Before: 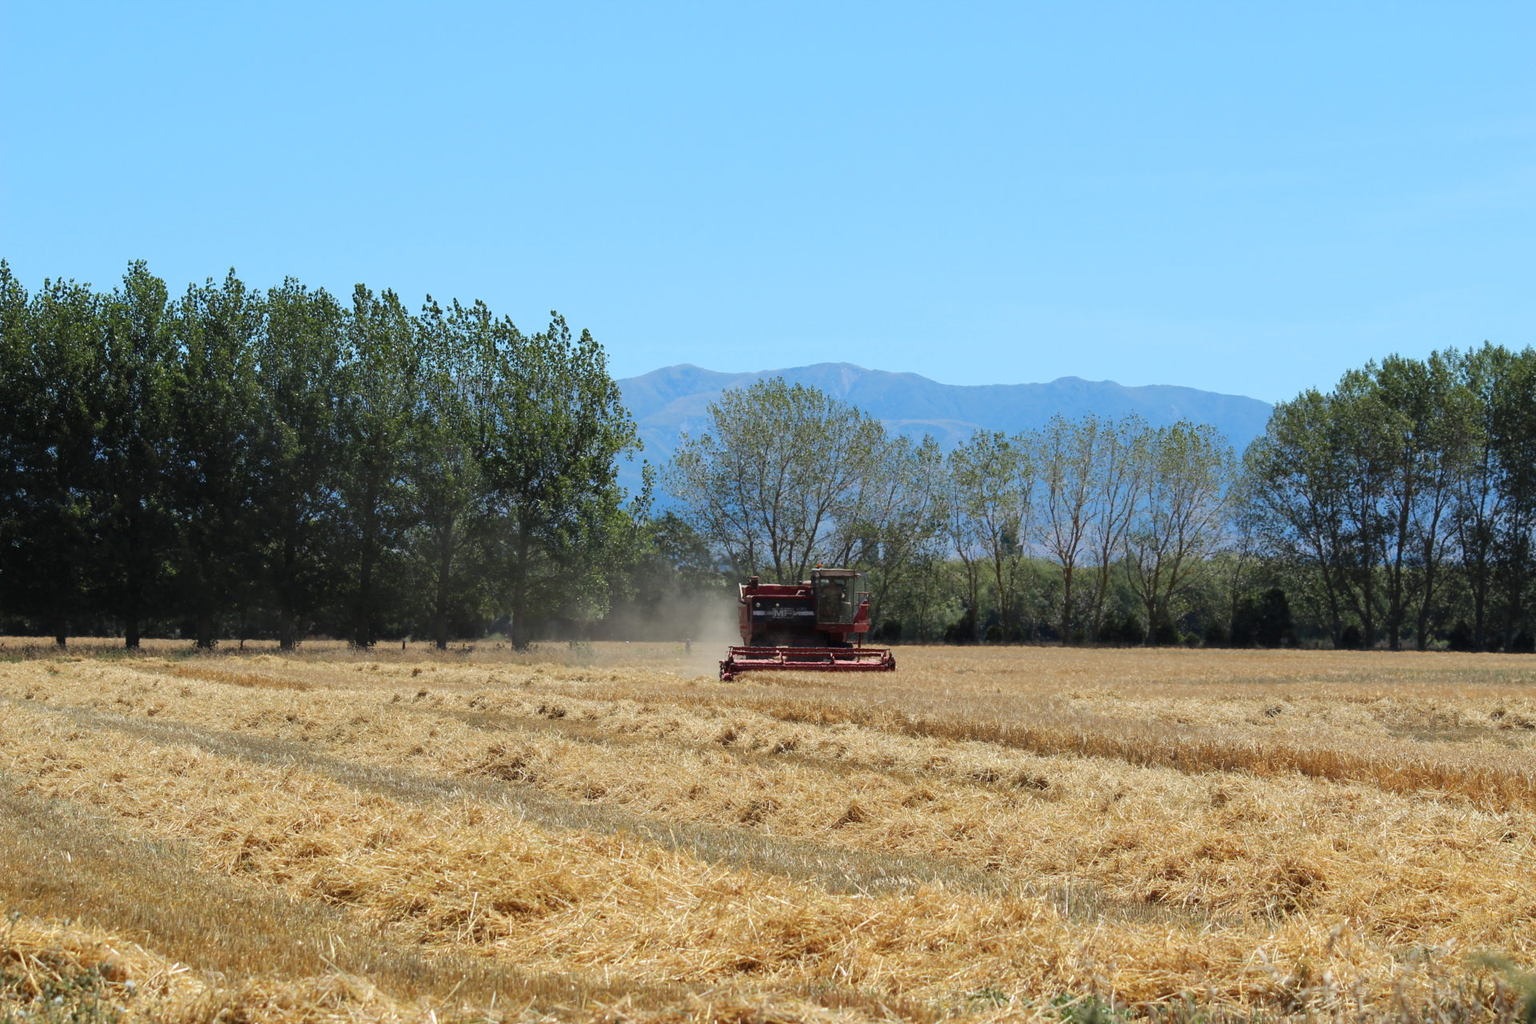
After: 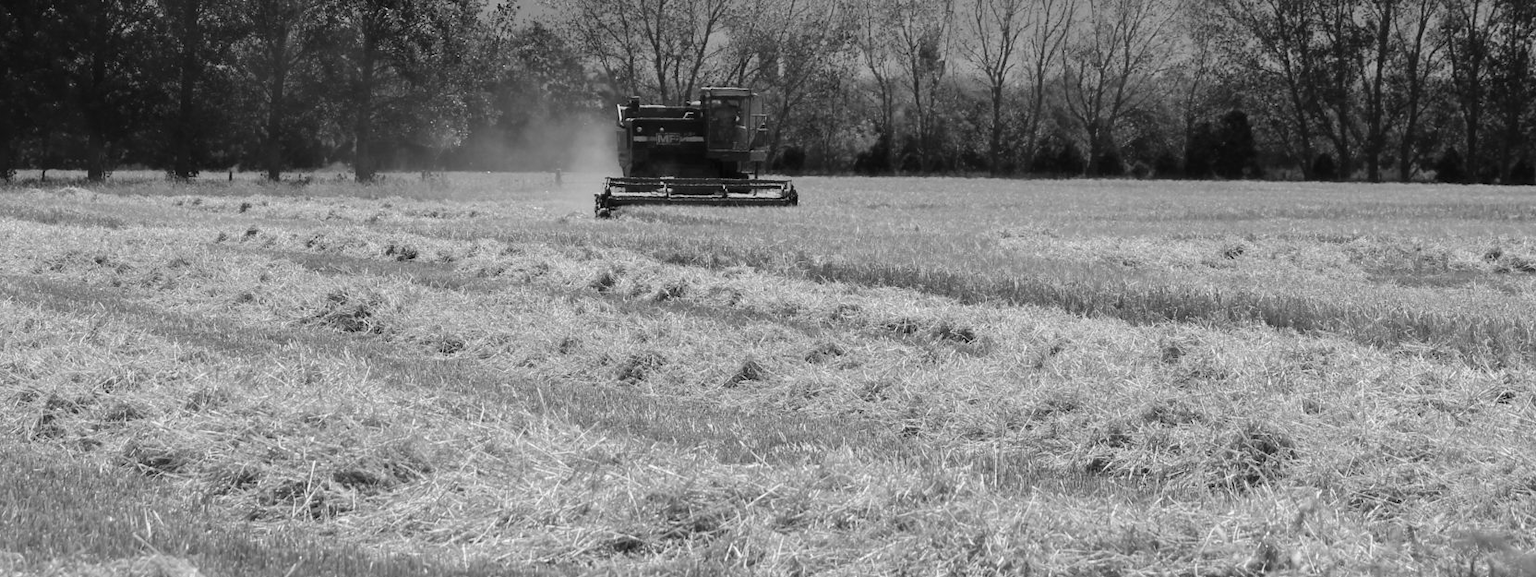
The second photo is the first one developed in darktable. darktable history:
crop and rotate: left 13.306%, top 48.129%, bottom 2.928%
monochrome: a 16.06, b 15.48, size 1
